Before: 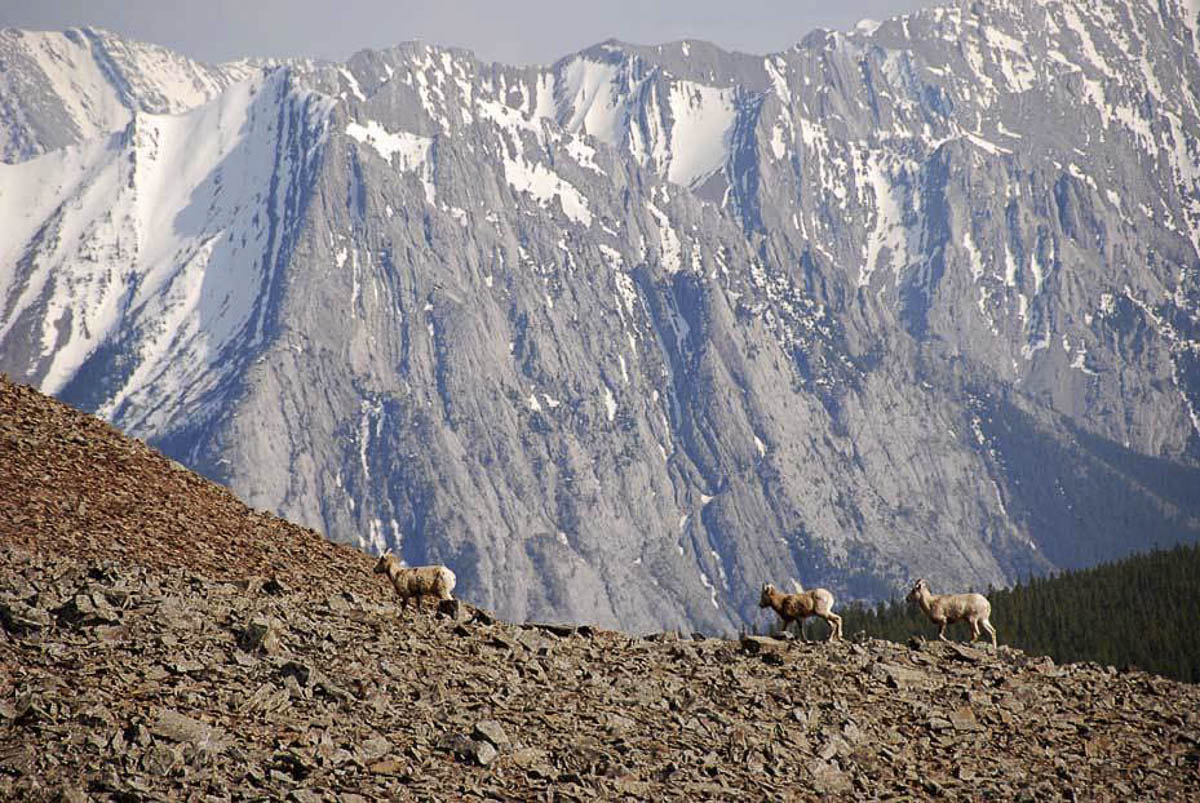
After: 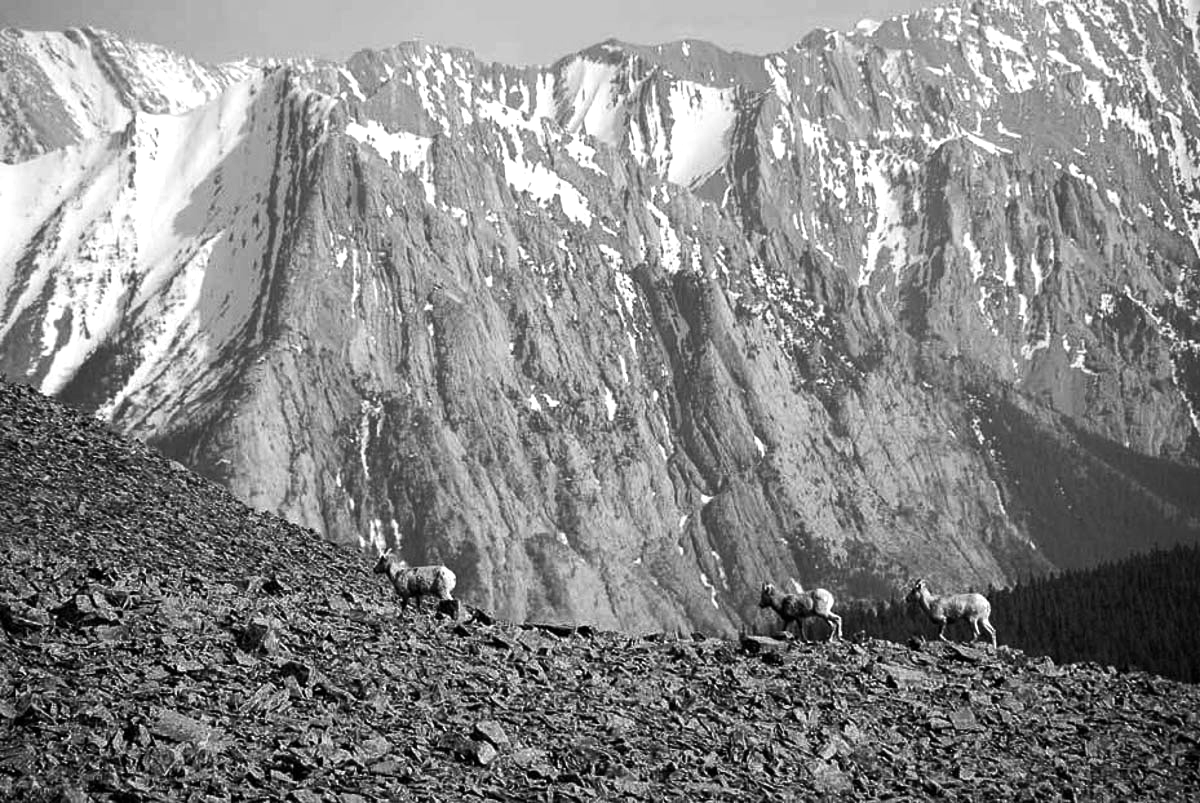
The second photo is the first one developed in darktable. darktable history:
monochrome: a 32, b 64, size 2.3
color balance rgb: perceptual brilliance grading › highlights 14.29%, perceptual brilliance grading › mid-tones -5.92%, perceptual brilliance grading › shadows -26.83%, global vibrance 31.18%
